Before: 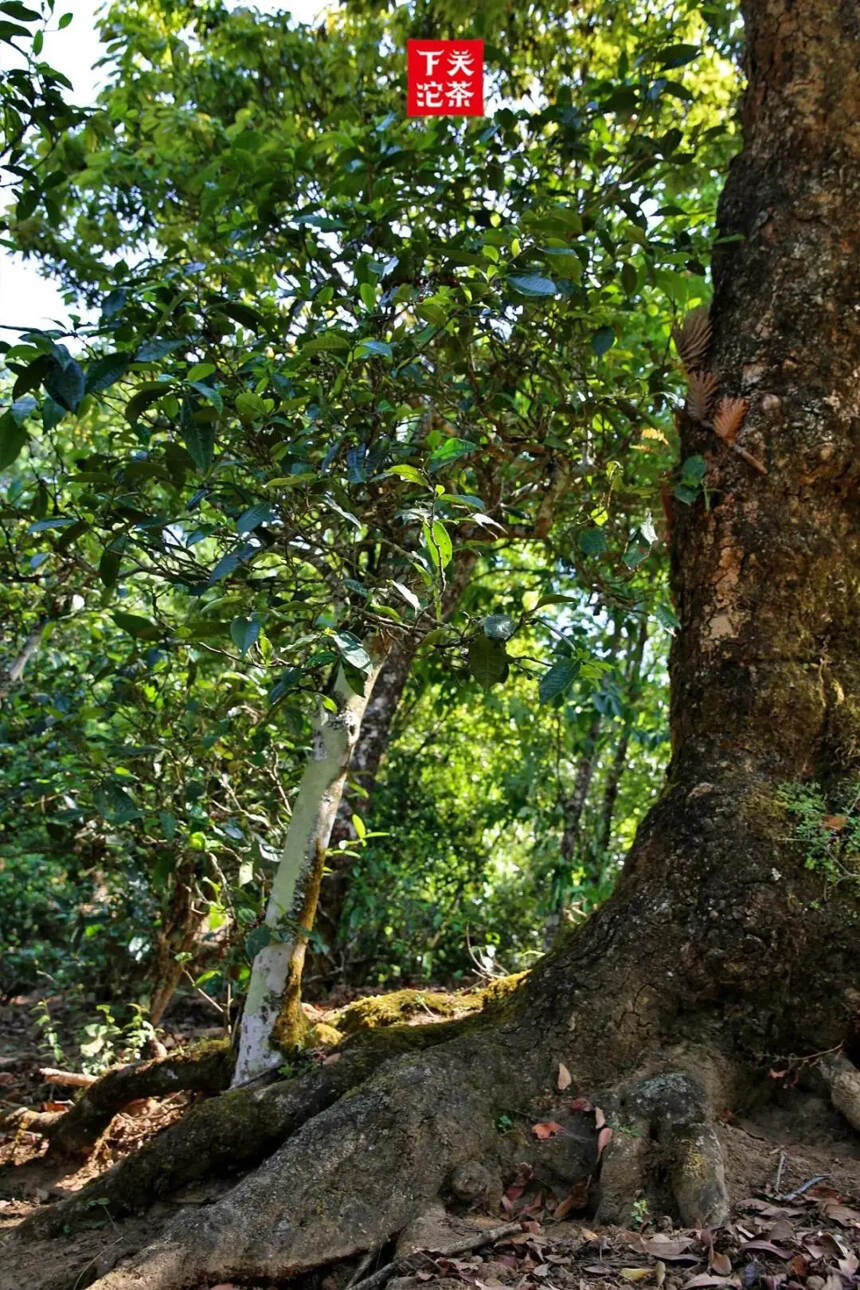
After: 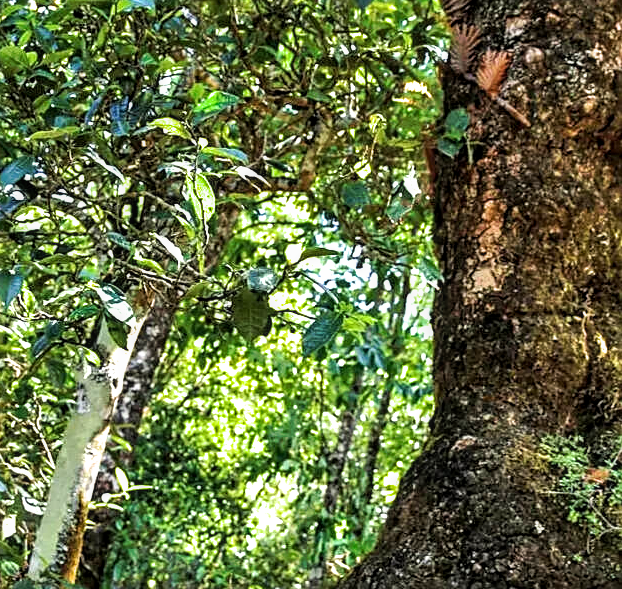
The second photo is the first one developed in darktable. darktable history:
local contrast: on, module defaults
sharpen: on, module defaults
crop and rotate: left 27.671%, top 26.961%, bottom 27.354%
exposure: black level correction 0, exposure 1.101 EV, compensate highlight preservation false
filmic rgb: black relative exposure -12.89 EV, white relative exposure 2.81 EV, target black luminance 0%, hardness 8.55, latitude 69.55%, contrast 1.136, shadows ↔ highlights balance -1.14%
tone curve: curves: ch0 [(0, 0) (0.003, 0.003) (0.011, 0.011) (0.025, 0.024) (0.044, 0.043) (0.069, 0.067) (0.1, 0.096) (0.136, 0.131) (0.177, 0.171) (0.224, 0.217) (0.277, 0.268) (0.335, 0.324) (0.399, 0.386) (0.468, 0.453) (0.543, 0.547) (0.623, 0.626) (0.709, 0.712) (0.801, 0.802) (0.898, 0.898) (1, 1)], preserve colors none
